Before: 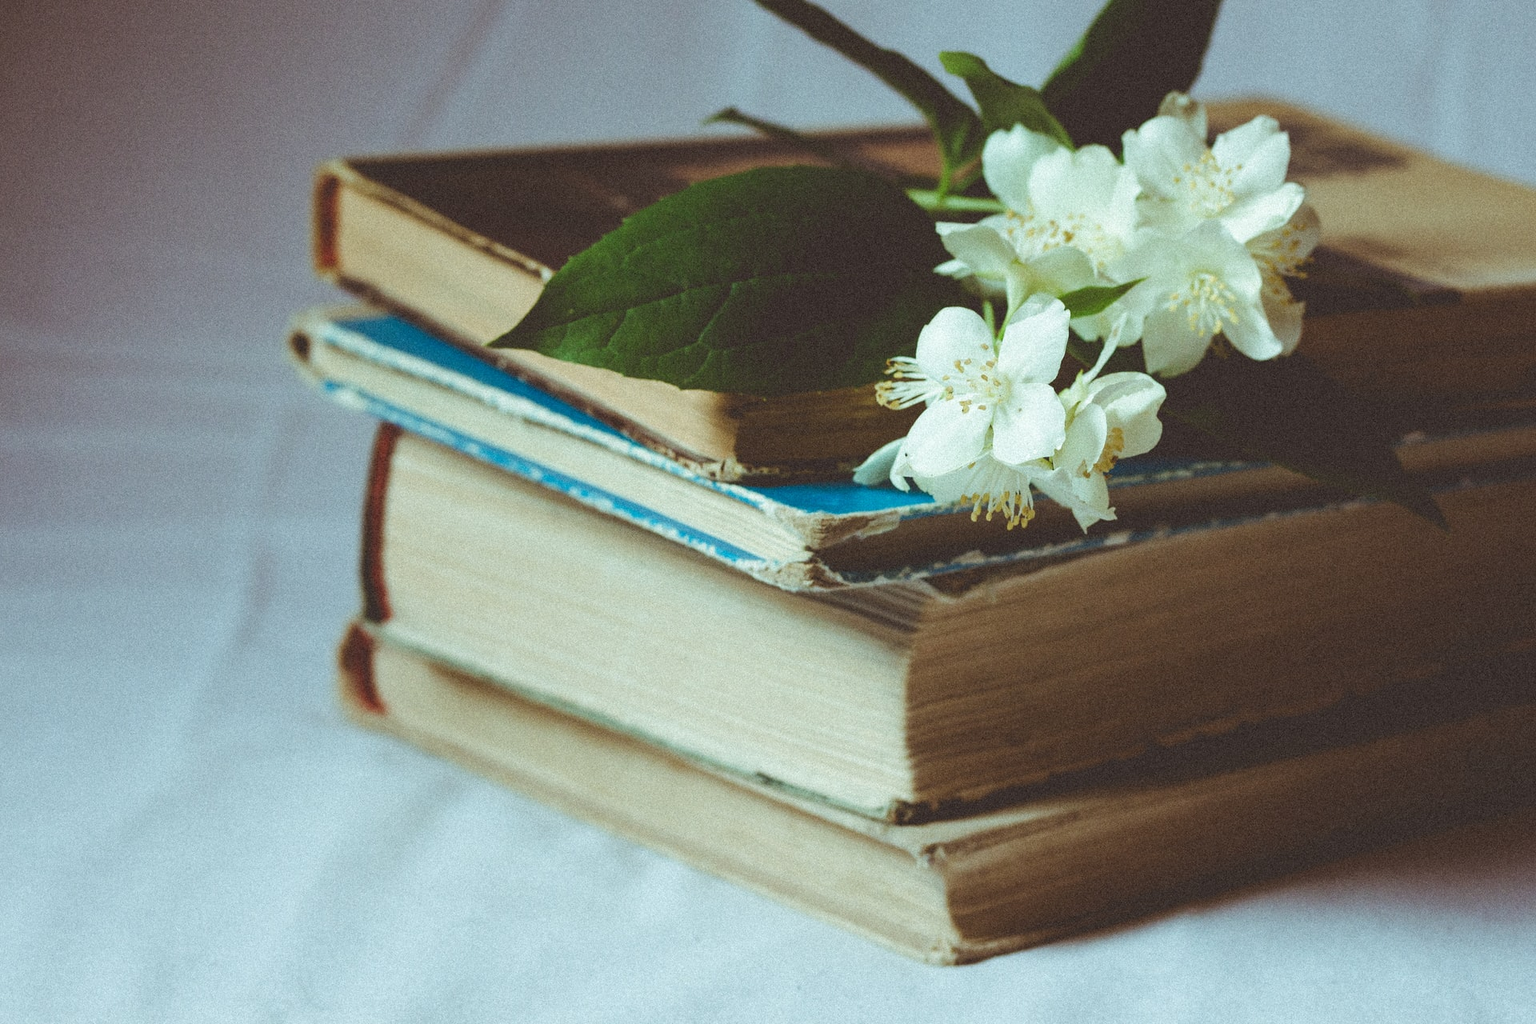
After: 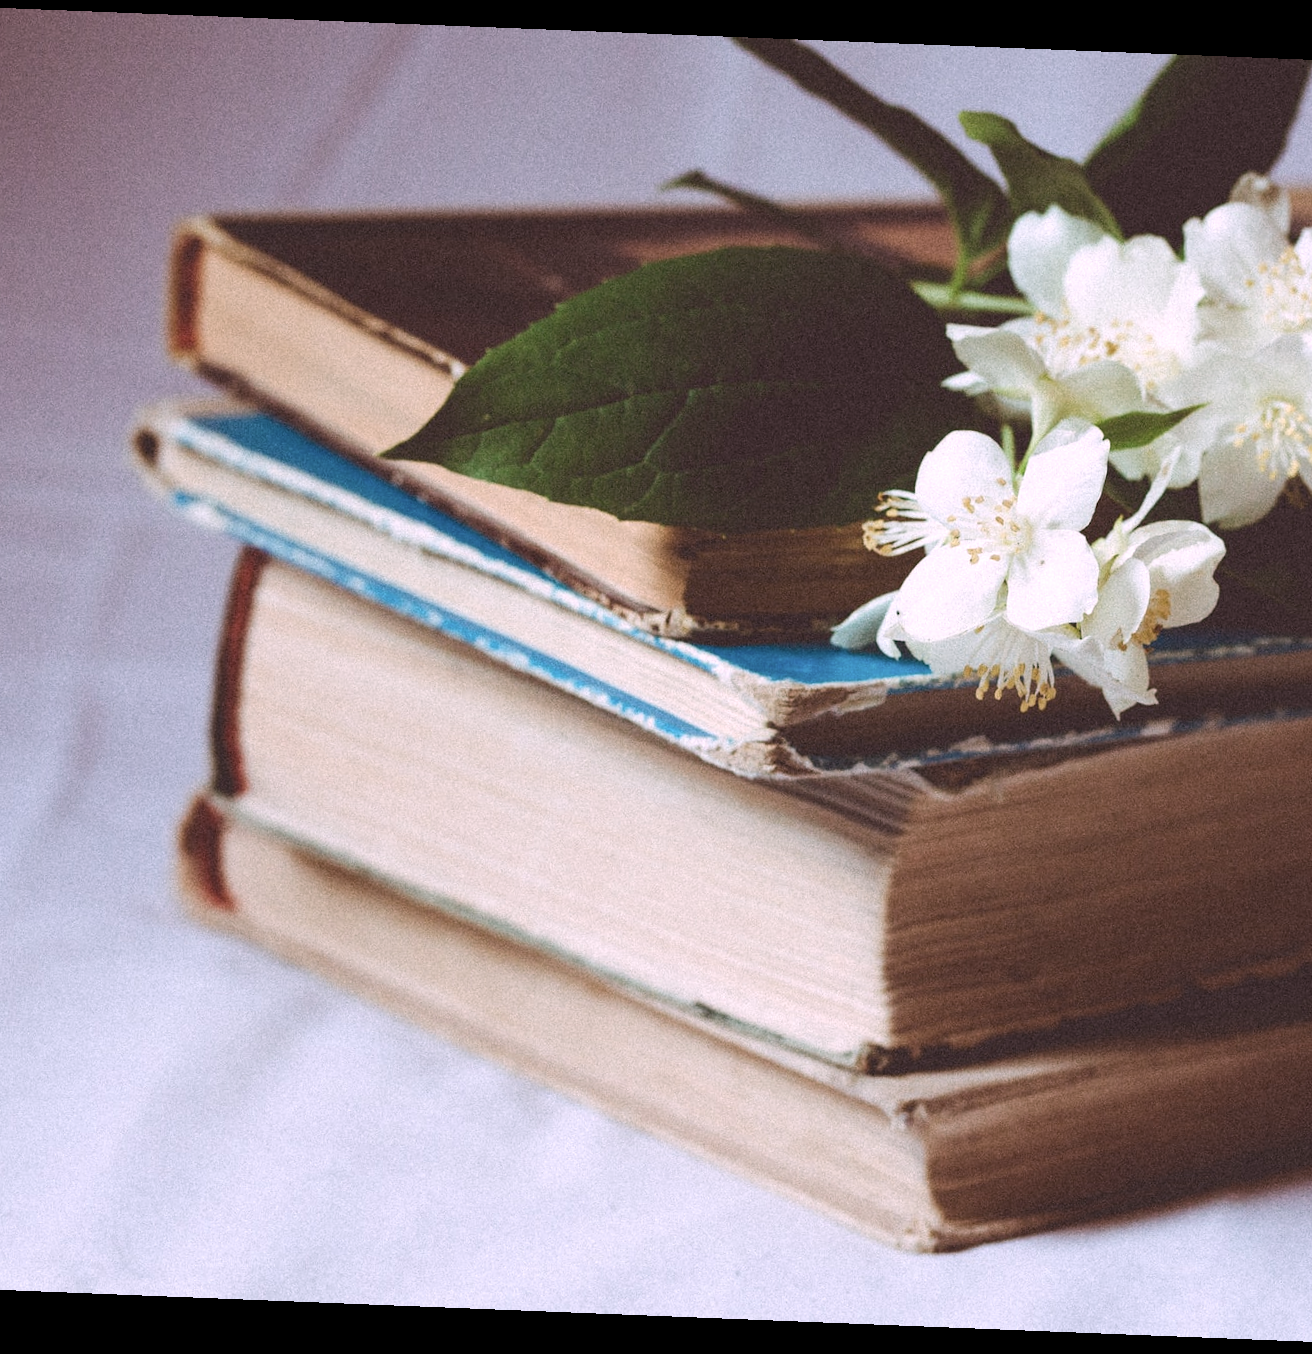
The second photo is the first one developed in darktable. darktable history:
rotate and perspective: rotation 2.27°, automatic cropping off
crop and rotate: left 13.342%, right 19.991%
white balance: red 1.188, blue 1.11
contrast brightness saturation: contrast 0.11, saturation -0.17
